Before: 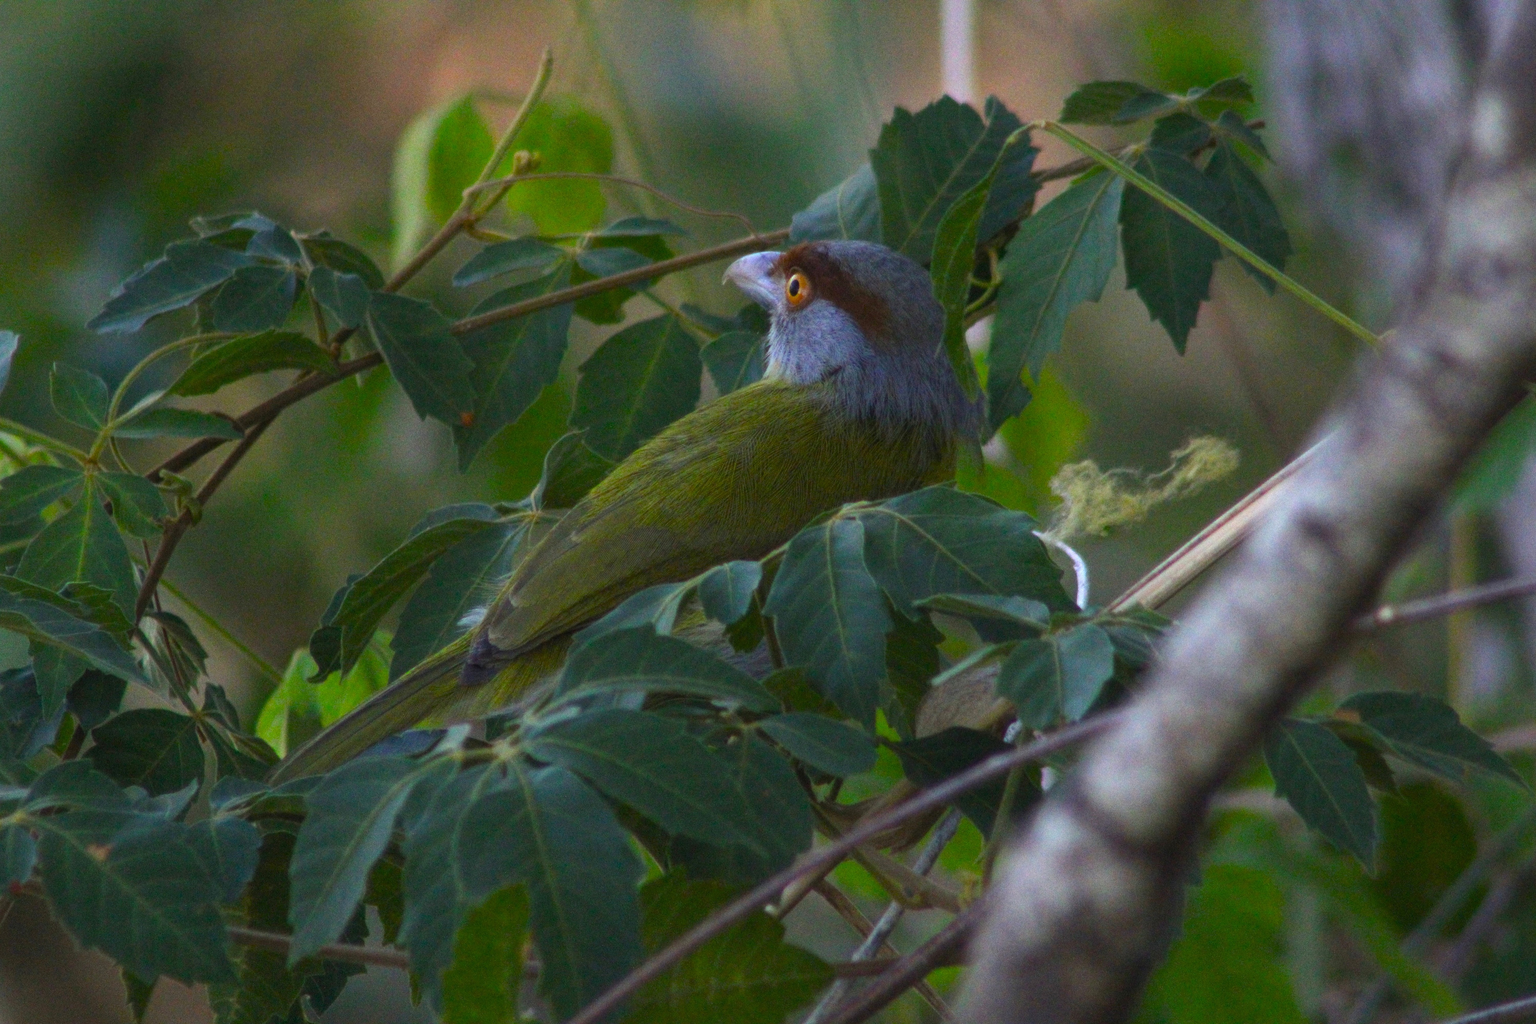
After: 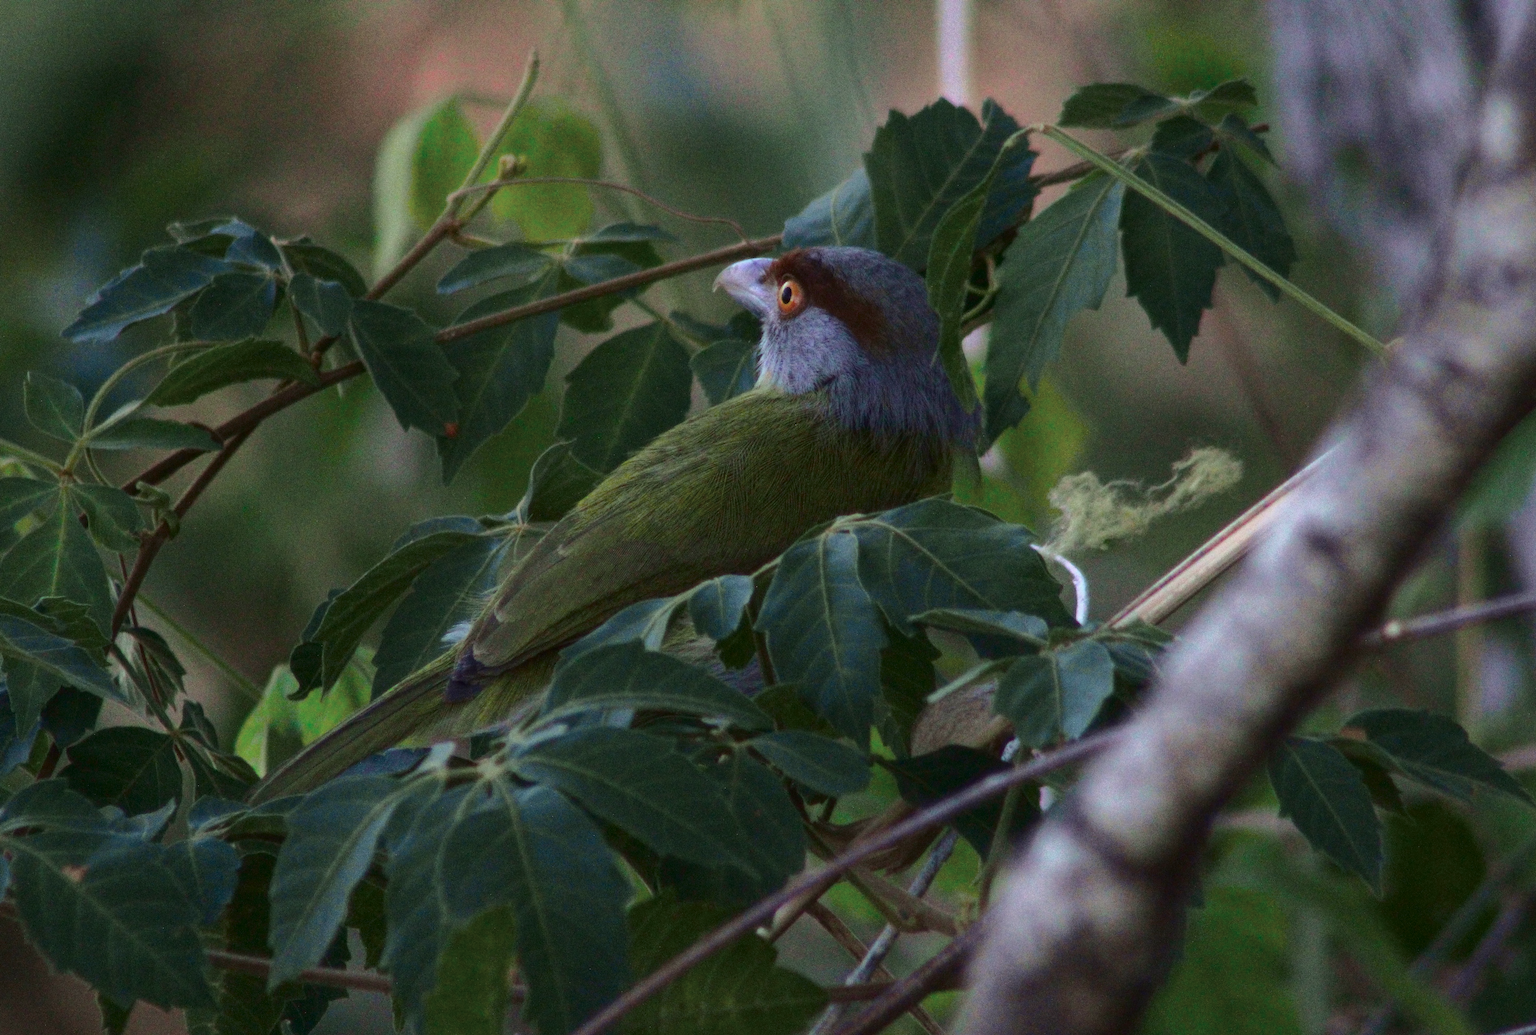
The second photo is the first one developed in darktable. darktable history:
crop and rotate: left 1.774%, right 0.633%, bottom 1.28%
tone curve: curves: ch0 [(0, 0) (0.139, 0.081) (0.304, 0.259) (0.502, 0.505) (0.683, 0.676) (0.761, 0.773) (0.858, 0.858) (0.987, 0.945)]; ch1 [(0, 0) (0.172, 0.123) (0.304, 0.288) (0.414, 0.44) (0.472, 0.473) (0.502, 0.508) (0.54, 0.543) (0.583, 0.601) (0.638, 0.654) (0.741, 0.783) (1, 1)]; ch2 [(0, 0) (0.411, 0.424) (0.485, 0.476) (0.502, 0.502) (0.557, 0.54) (0.631, 0.576) (1, 1)], color space Lab, independent channels, preserve colors none
